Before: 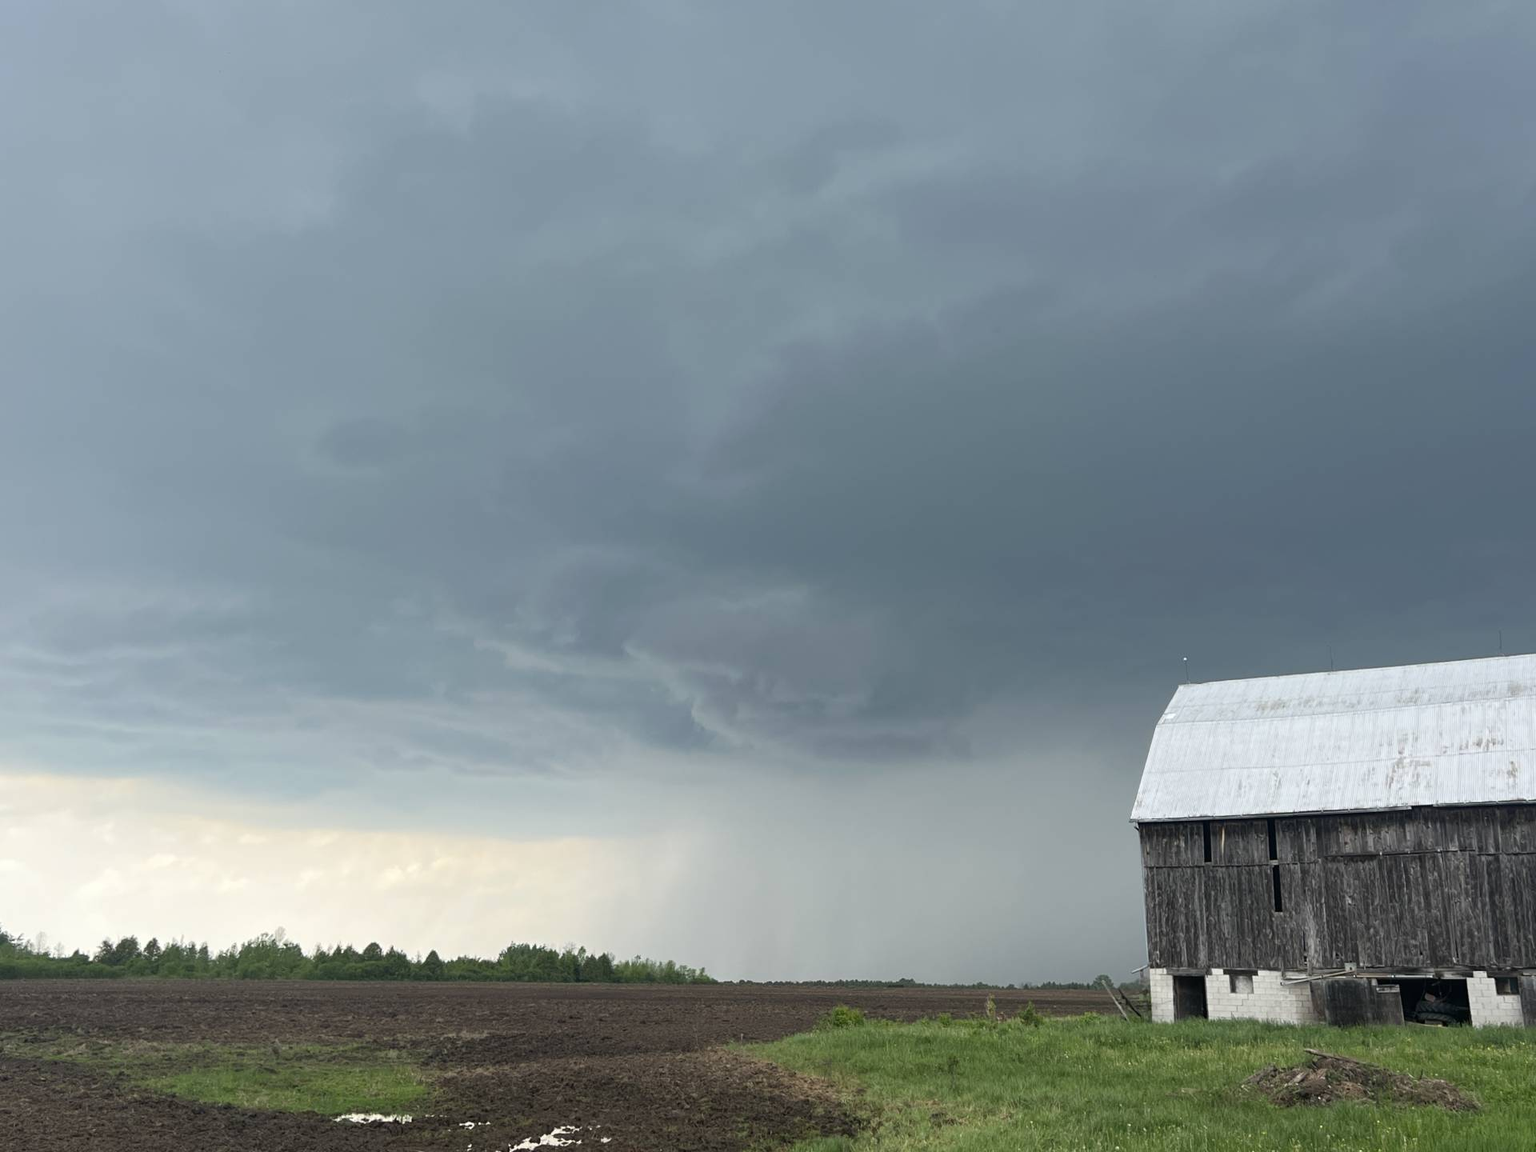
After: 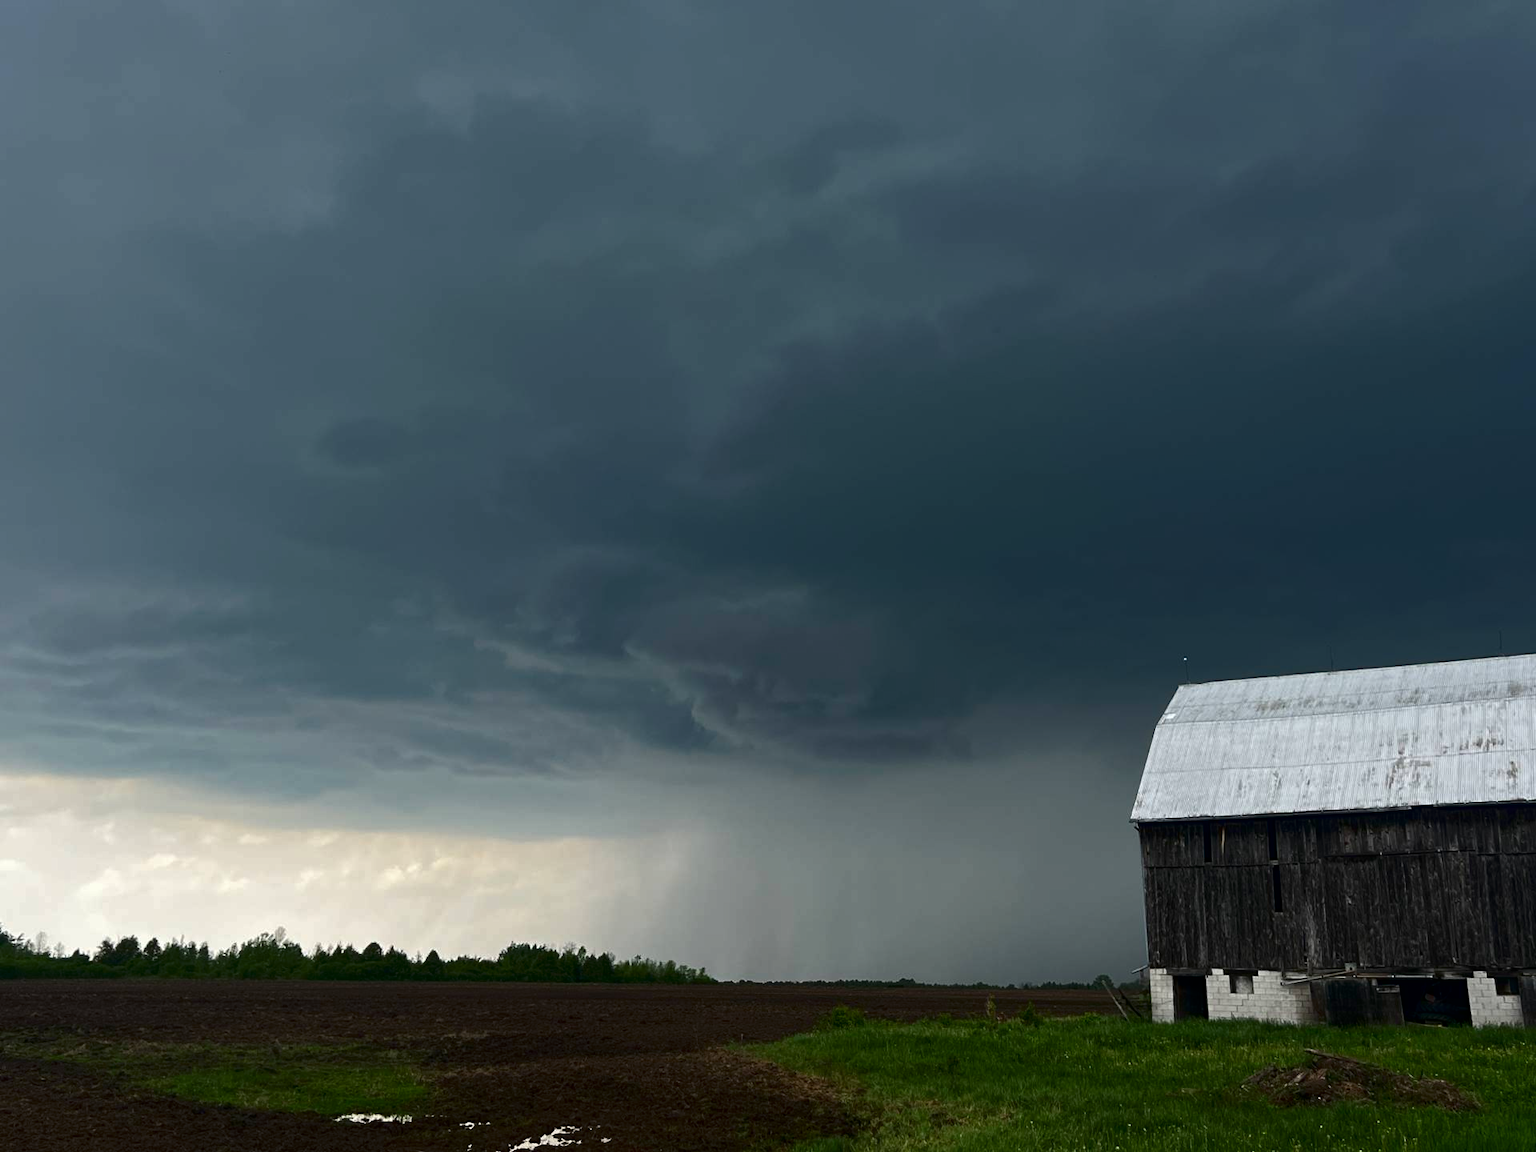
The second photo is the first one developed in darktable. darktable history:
contrast brightness saturation: brightness -0.521
